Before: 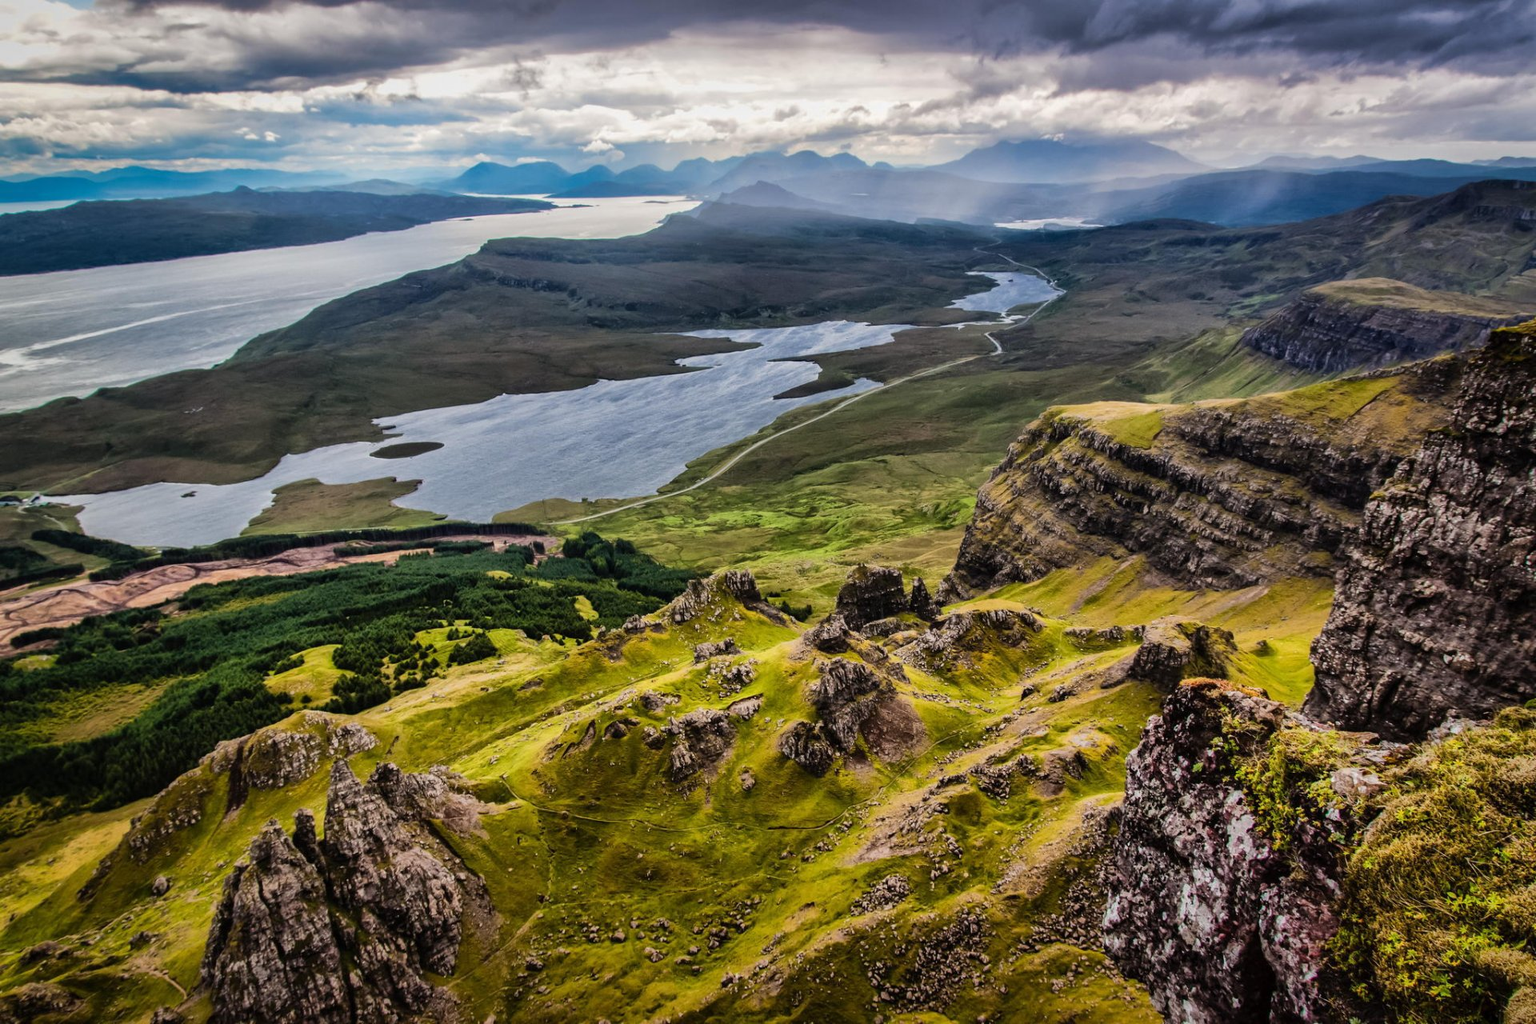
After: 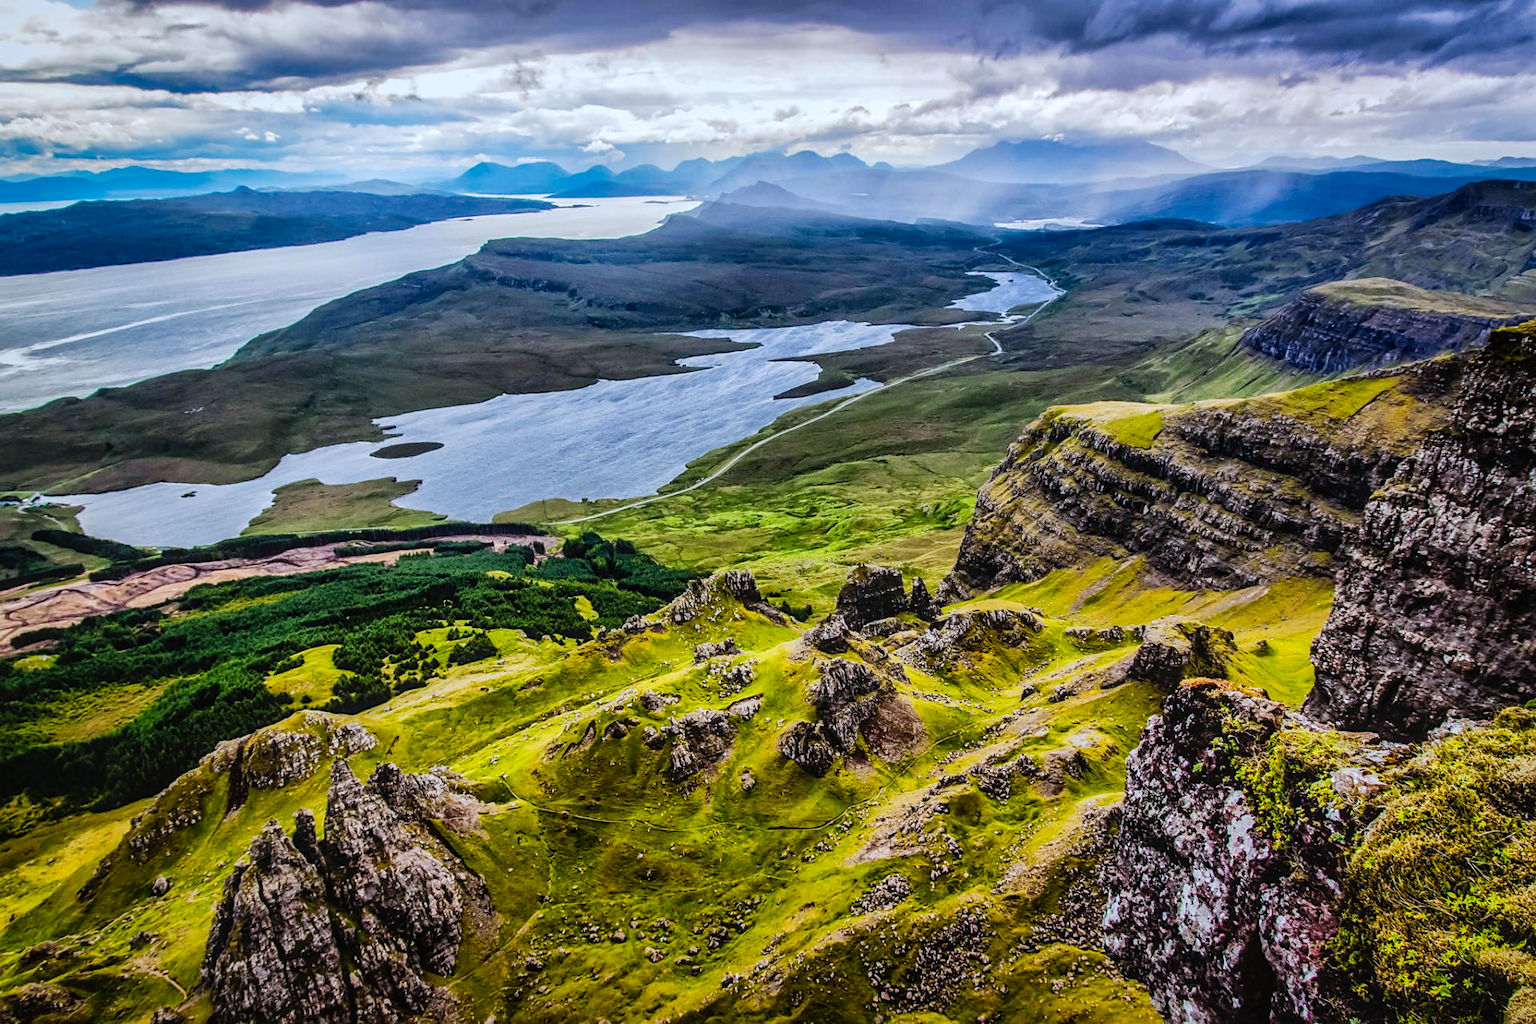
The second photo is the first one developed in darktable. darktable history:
local contrast: on, module defaults
lowpass: radius 0.1, contrast 0.85, saturation 1.1, unbound 0
tone curve: curves: ch0 [(0, 0) (0.003, 0.004) (0.011, 0.006) (0.025, 0.011) (0.044, 0.017) (0.069, 0.029) (0.1, 0.047) (0.136, 0.07) (0.177, 0.121) (0.224, 0.182) (0.277, 0.257) (0.335, 0.342) (0.399, 0.432) (0.468, 0.526) (0.543, 0.621) (0.623, 0.711) (0.709, 0.792) (0.801, 0.87) (0.898, 0.951) (1, 1)], preserve colors none
white balance: red 0.924, blue 1.095
sharpen: radius 1.864, amount 0.398, threshold 1.271
